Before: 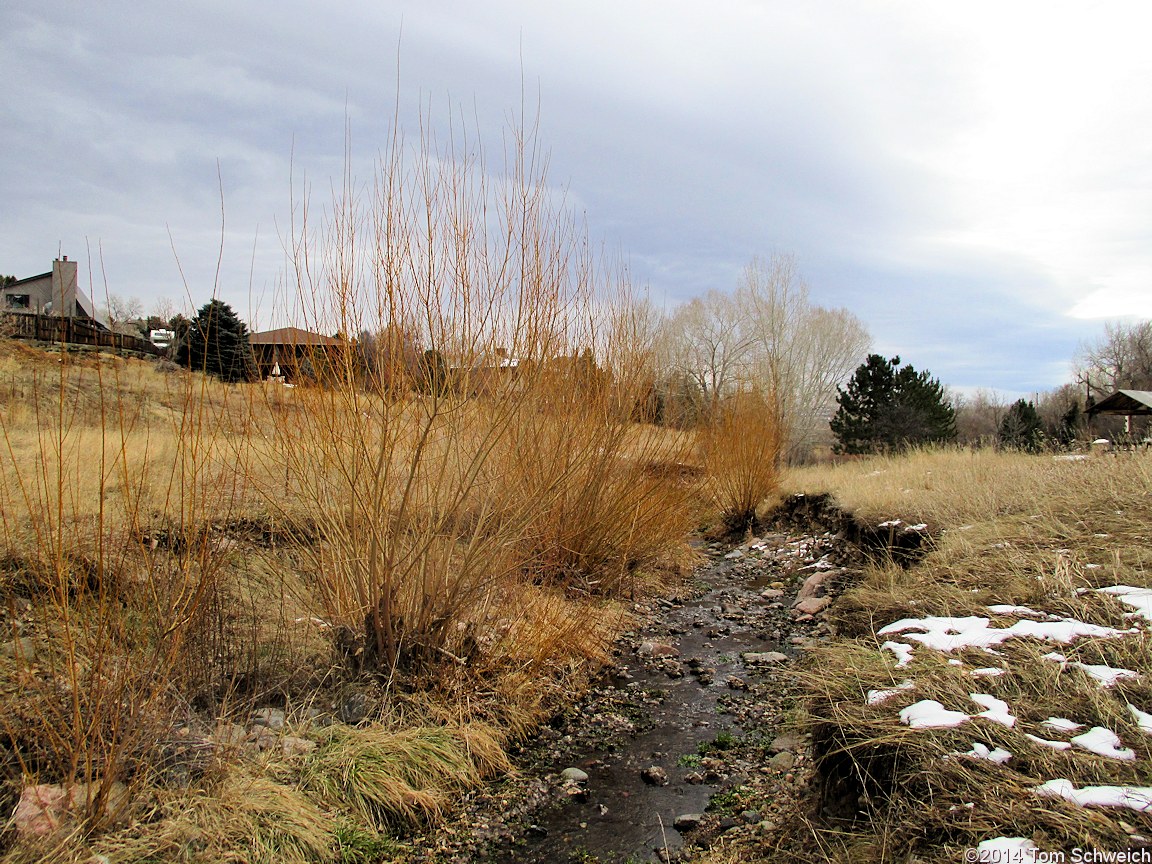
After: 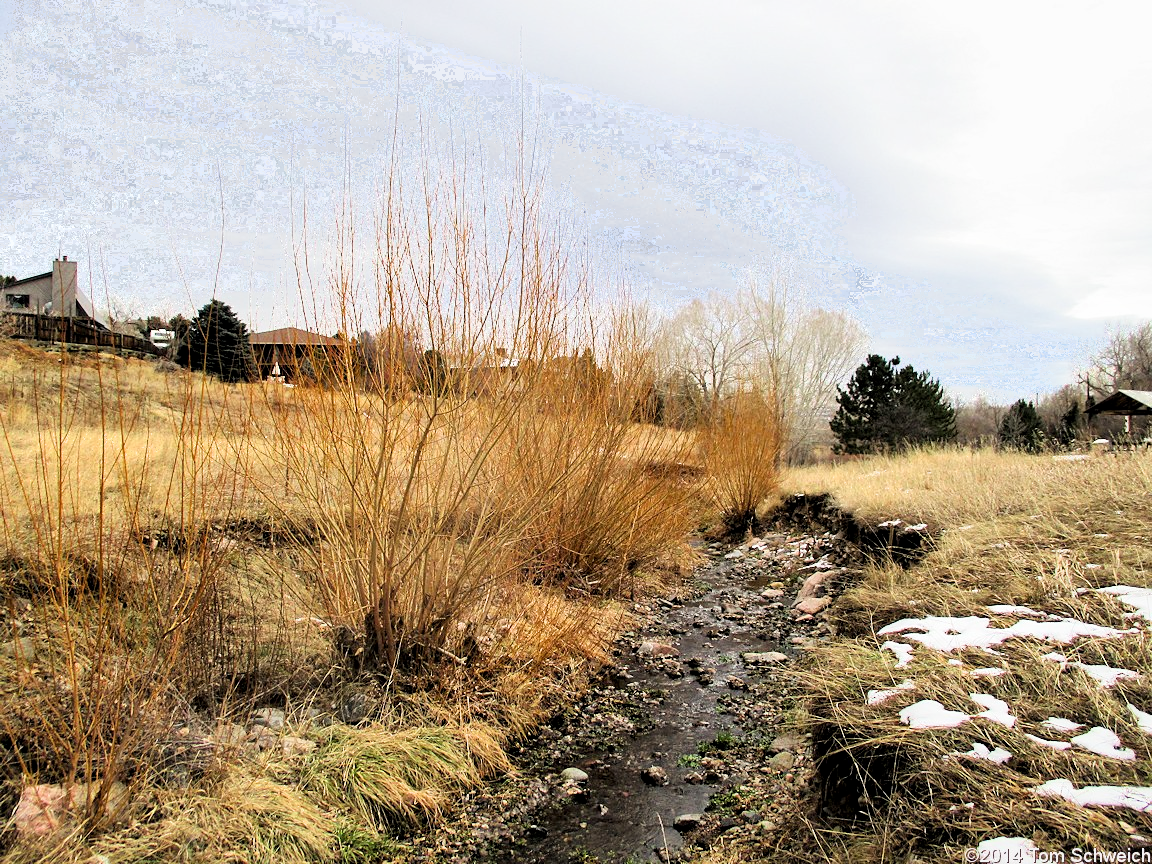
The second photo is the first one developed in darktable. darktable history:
filmic rgb: middle gray luminance 18.37%, black relative exposure -11.41 EV, white relative exposure 2.53 EV, target black luminance 0%, hardness 8.33, latitude 98.46%, contrast 1.085, shadows ↔ highlights balance 0.417%
exposure: black level correction 0, exposure 0.702 EV, compensate highlight preservation false
local contrast: mode bilateral grid, contrast 24, coarseness 50, detail 121%, midtone range 0.2
